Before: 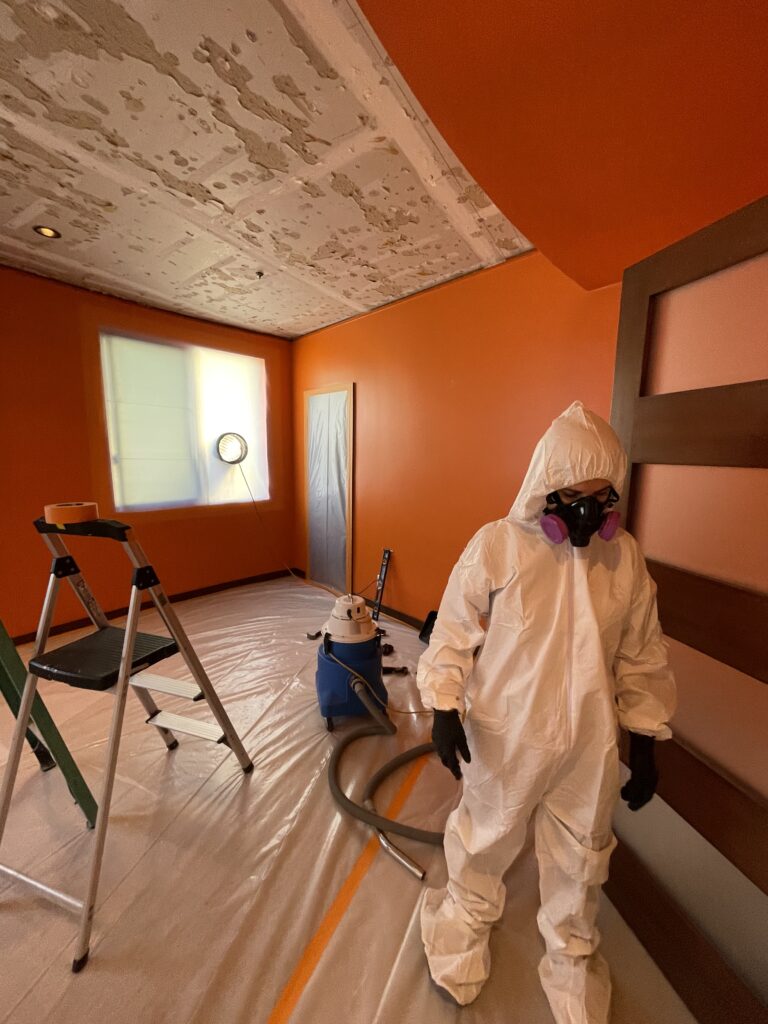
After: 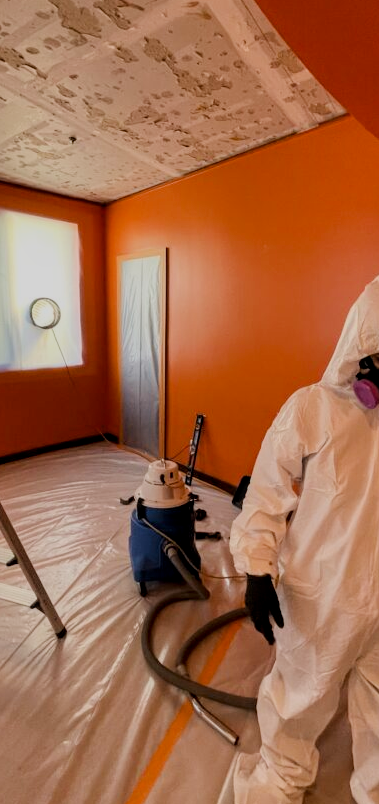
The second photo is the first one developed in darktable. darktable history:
crop and rotate: angle 0.02°, left 24.353%, top 13.219%, right 26.156%, bottom 8.224%
local contrast: on, module defaults
filmic rgb: black relative exposure -7.32 EV, white relative exposure 5.09 EV, hardness 3.2
